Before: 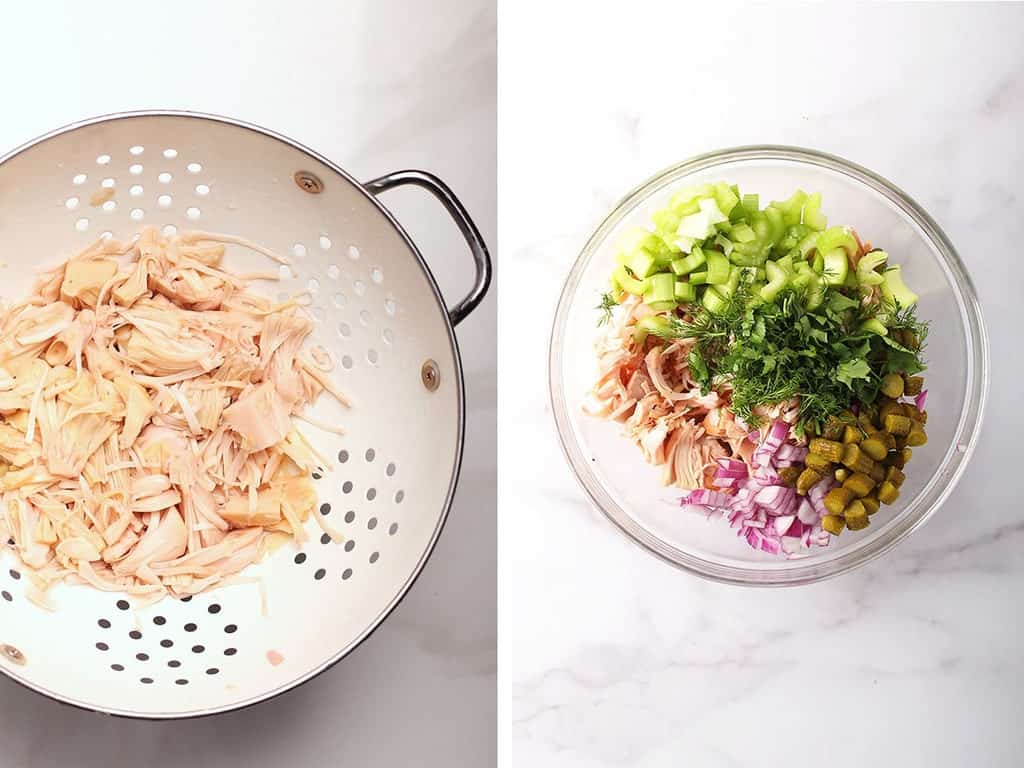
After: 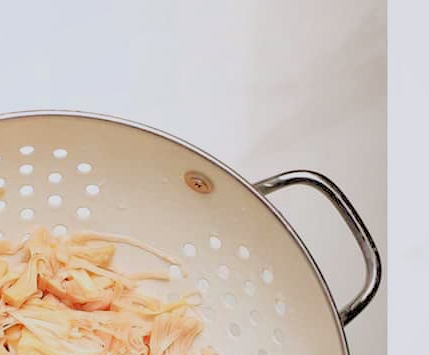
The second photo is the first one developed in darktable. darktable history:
contrast brightness saturation: saturation 0.18
filmic rgb: black relative exposure -4.88 EV, hardness 2.82
exposure: black level correction 0.001, exposure 0.955 EV, compensate exposure bias true, compensate highlight preservation false
rgb curve: curves: ch2 [(0, 0) (0.567, 0.512) (1, 1)], mode RGB, independent channels
crop and rotate: left 10.817%, top 0.062%, right 47.194%, bottom 53.626%
shadows and highlights: on, module defaults
color balance: contrast -15%
